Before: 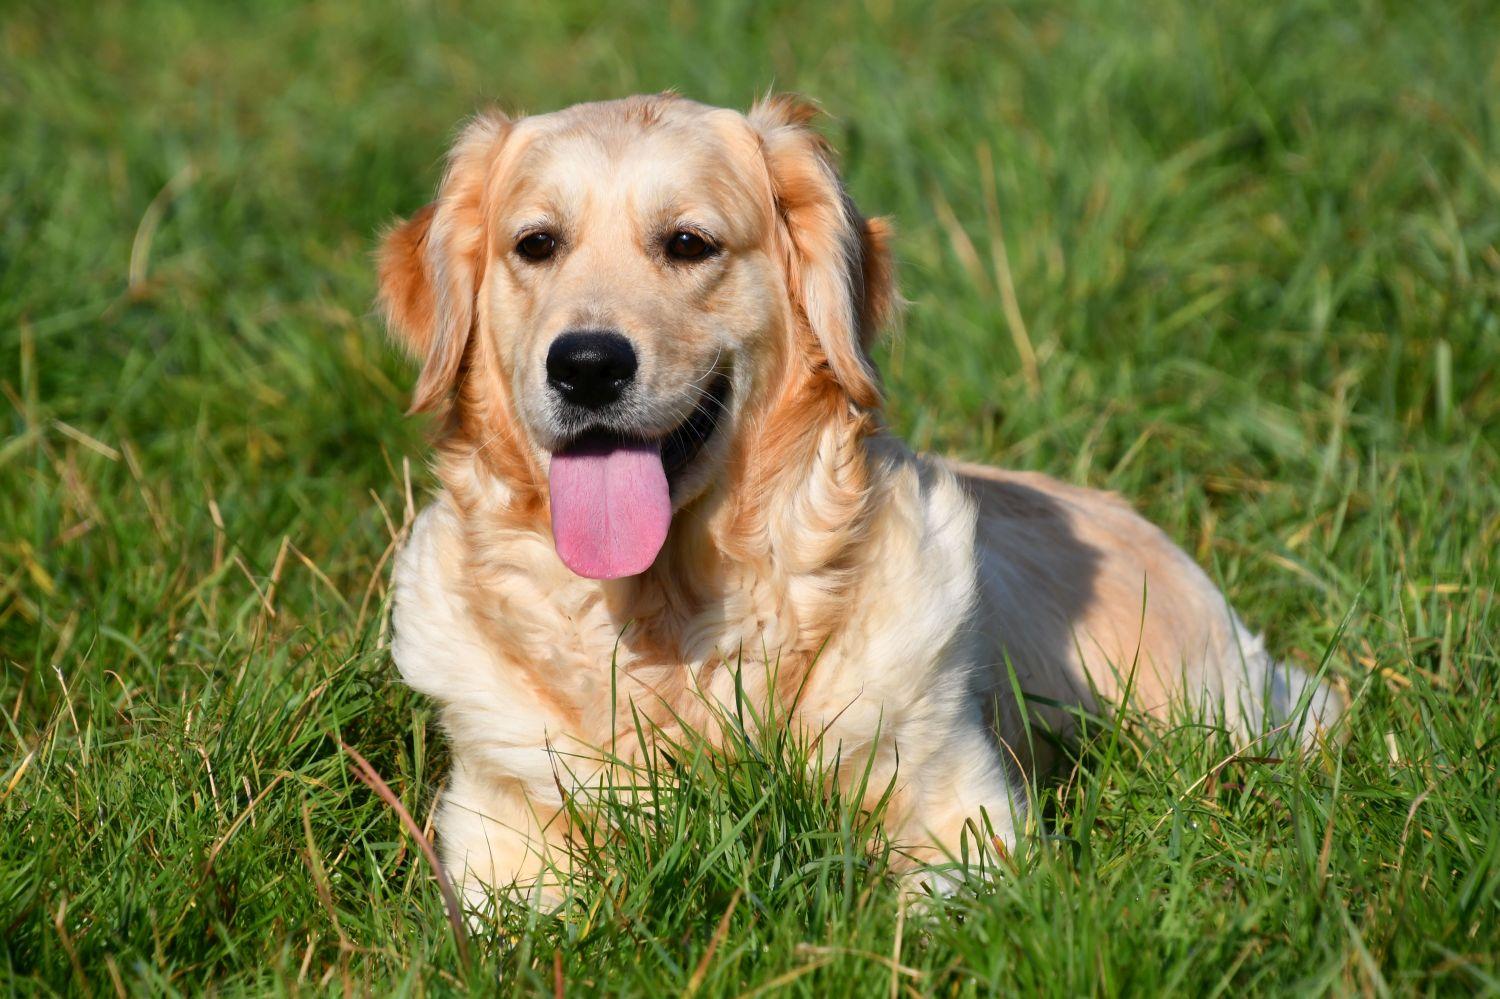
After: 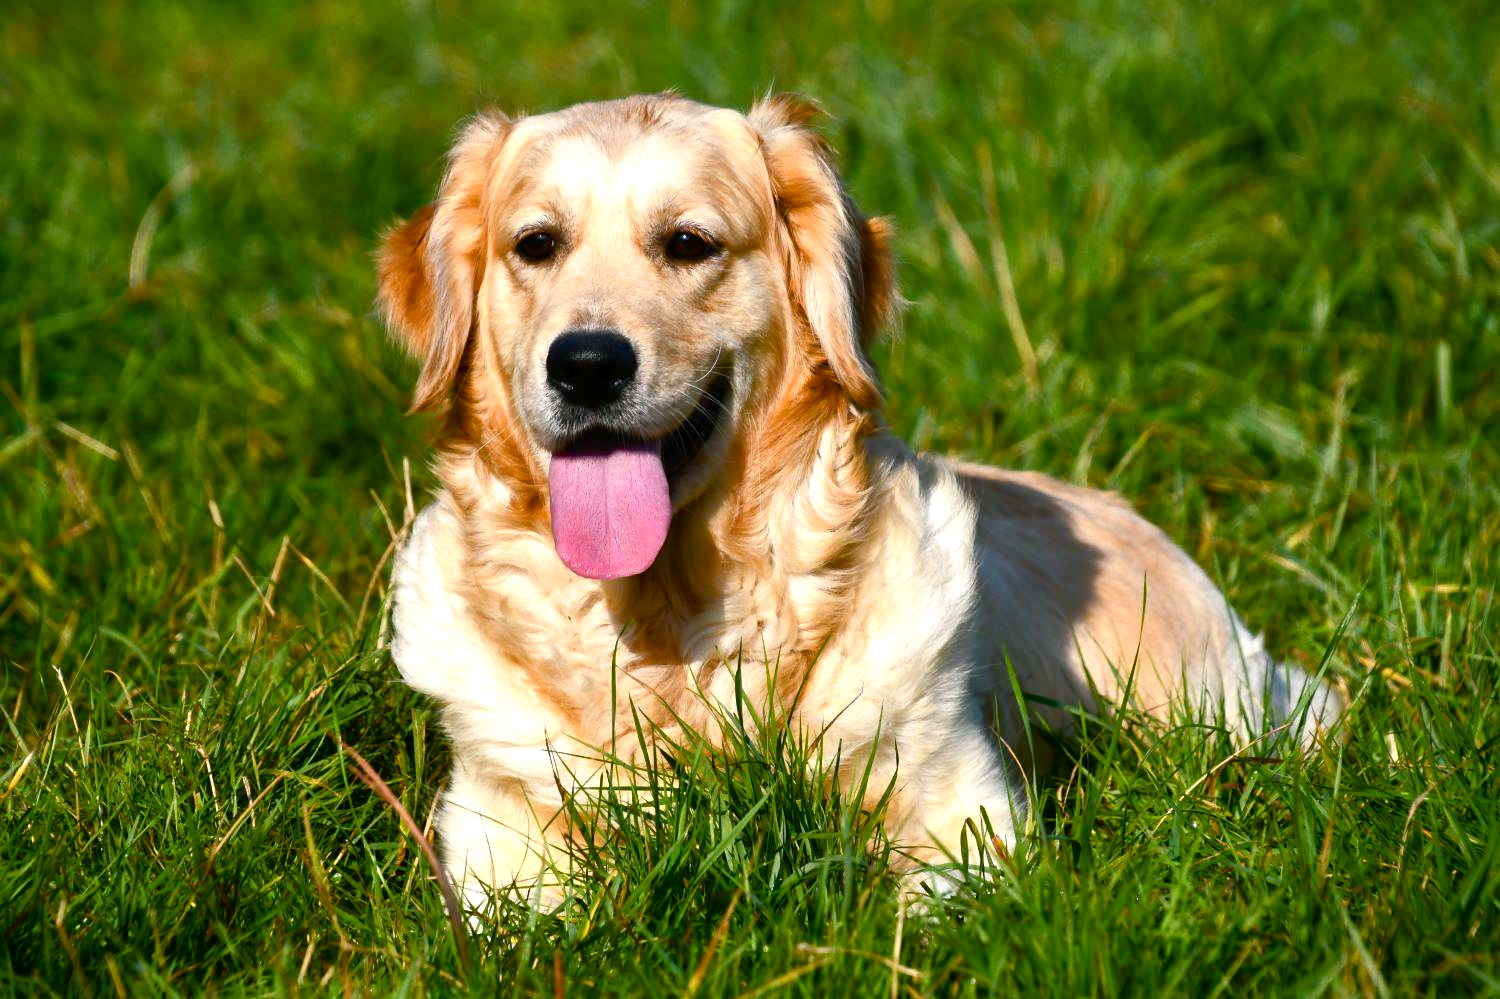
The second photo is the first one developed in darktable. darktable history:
color balance rgb: shadows lift › chroma 2.061%, shadows lift › hue 136.58°, perceptual saturation grading › global saturation 0.413%, perceptual saturation grading › mid-tones 6.259%, perceptual saturation grading › shadows 71.963%, perceptual brilliance grading › highlights 14.38%, perceptual brilliance grading › mid-tones -6.484%, perceptual brilliance grading › shadows -27.536%, global vibrance 14.686%
